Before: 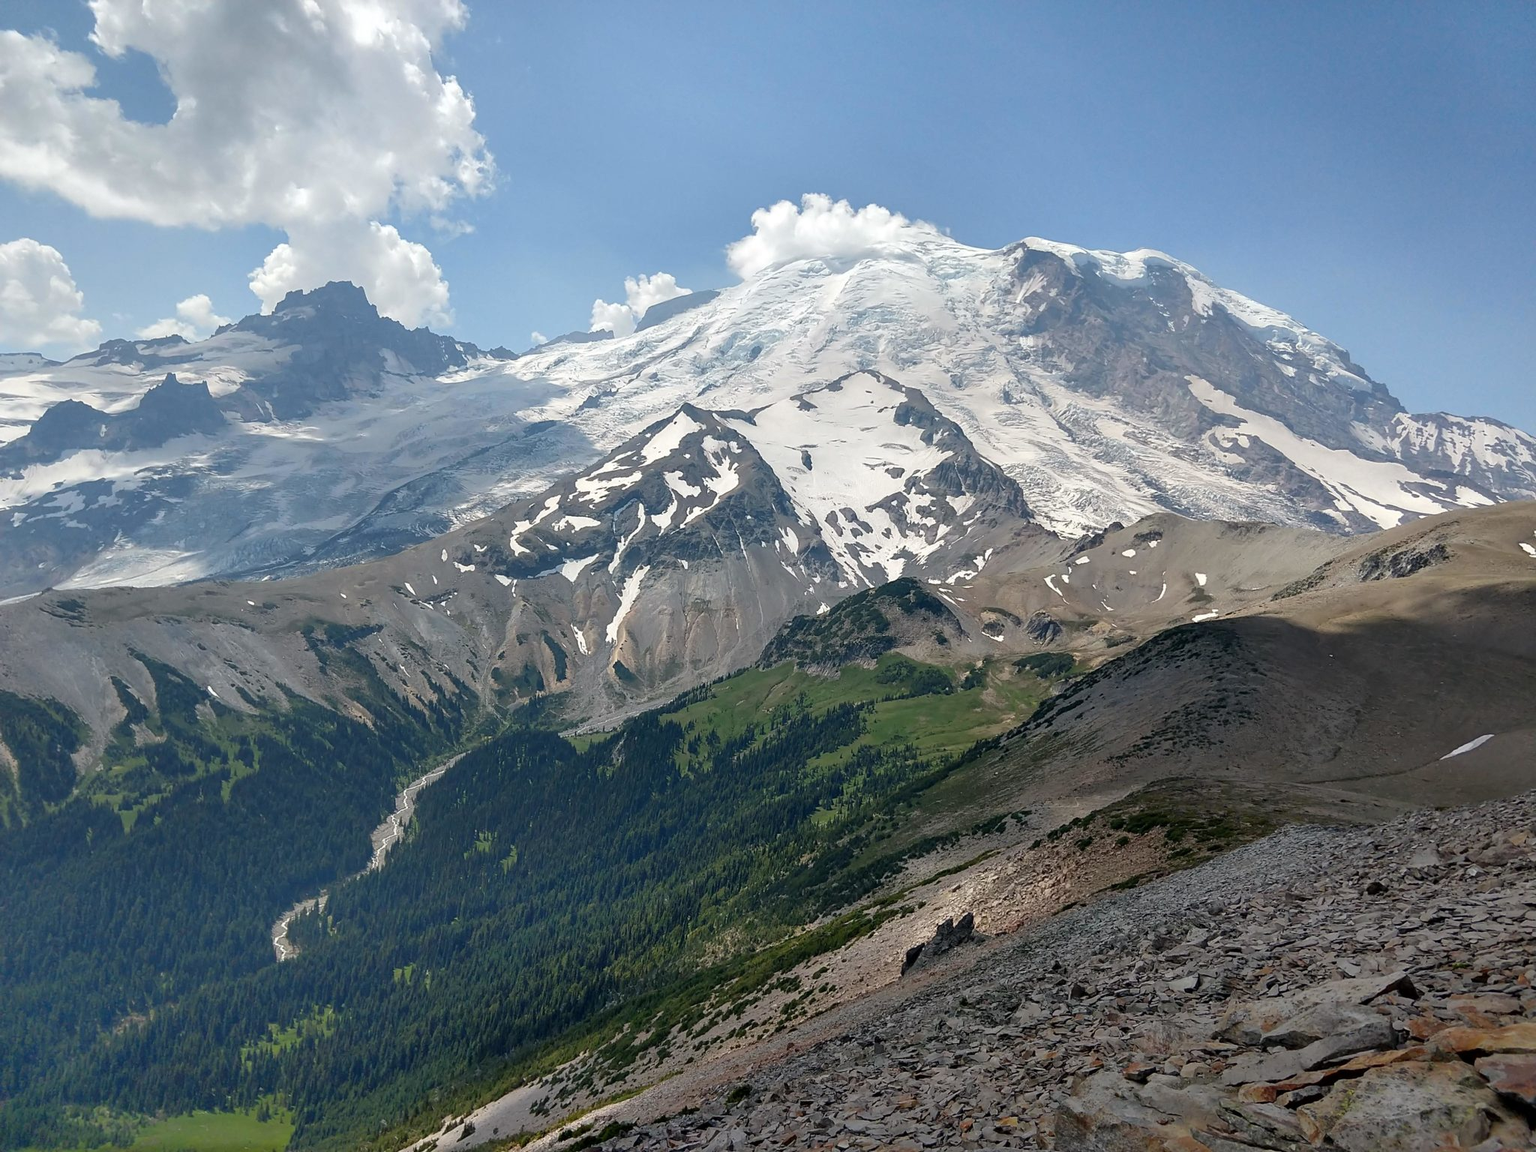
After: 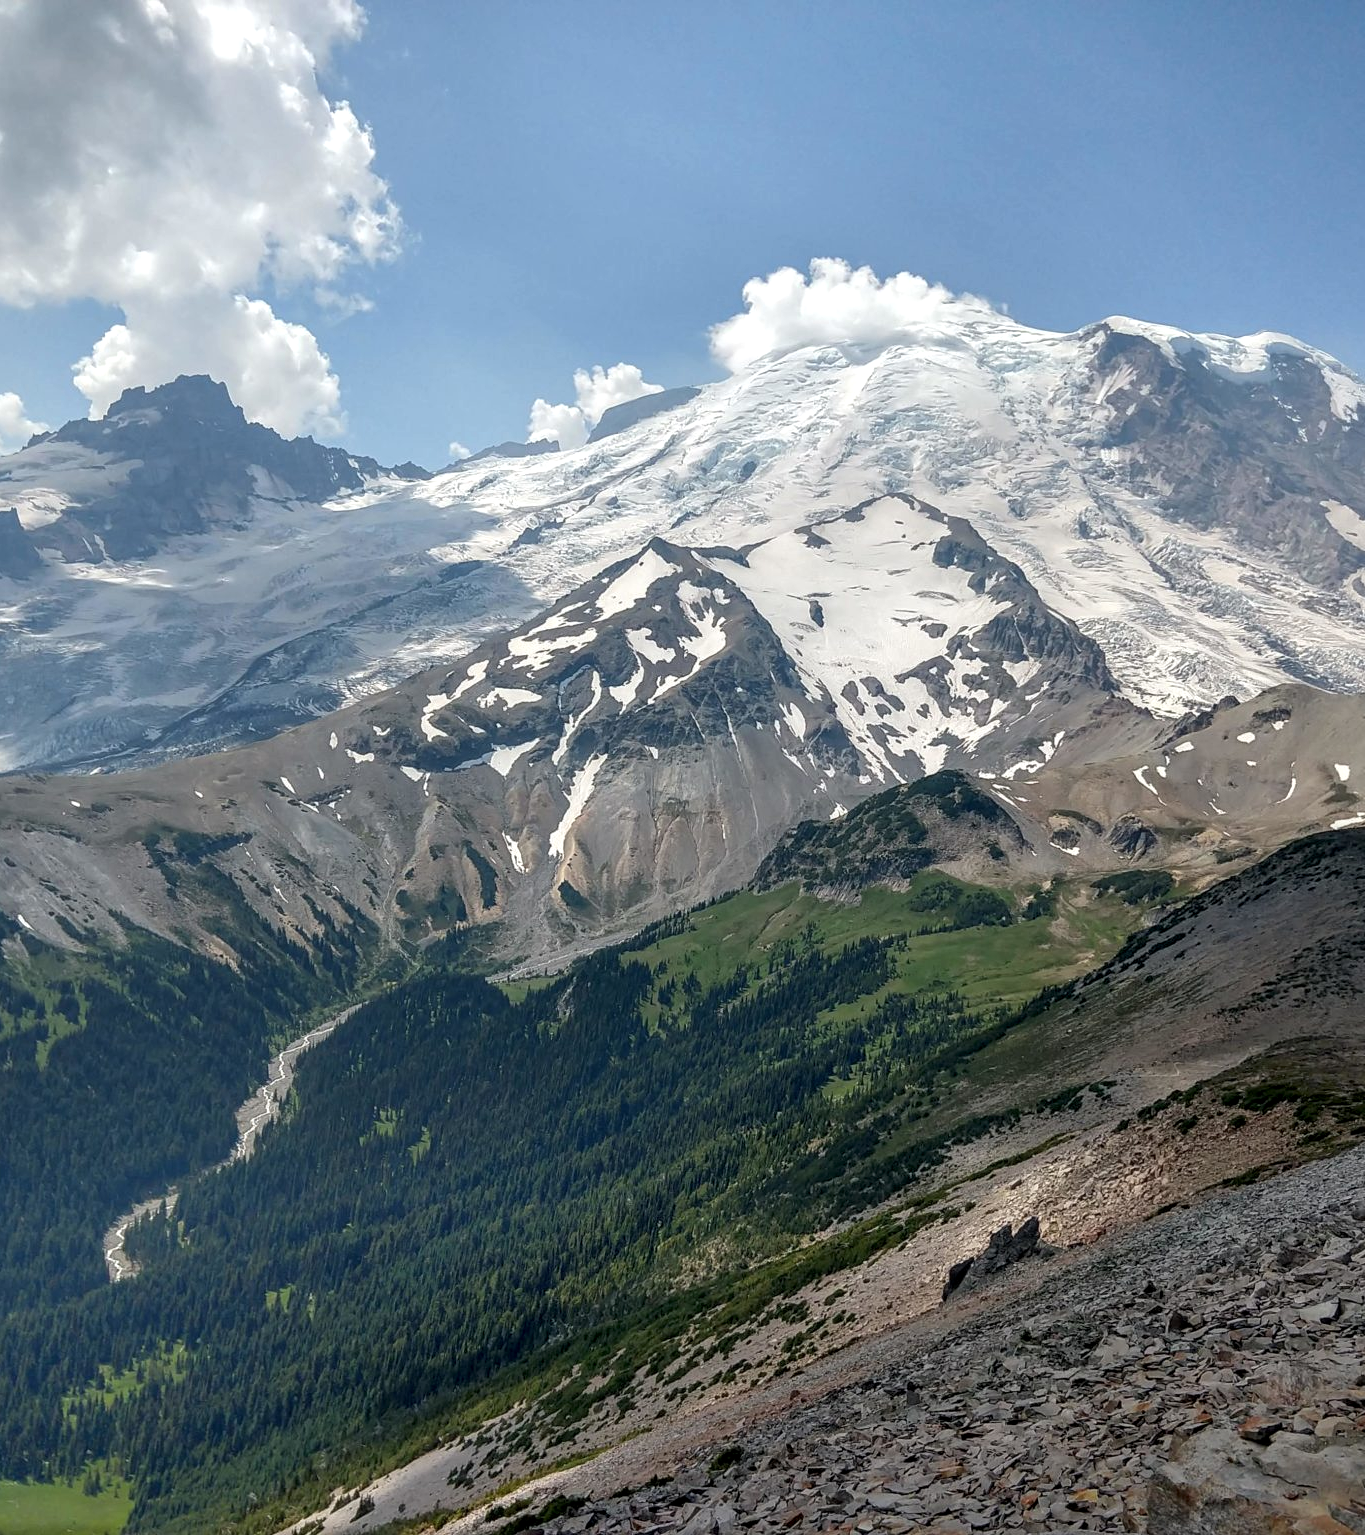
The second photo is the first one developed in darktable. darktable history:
local contrast: on, module defaults
crop and rotate: left 12.648%, right 20.685%
